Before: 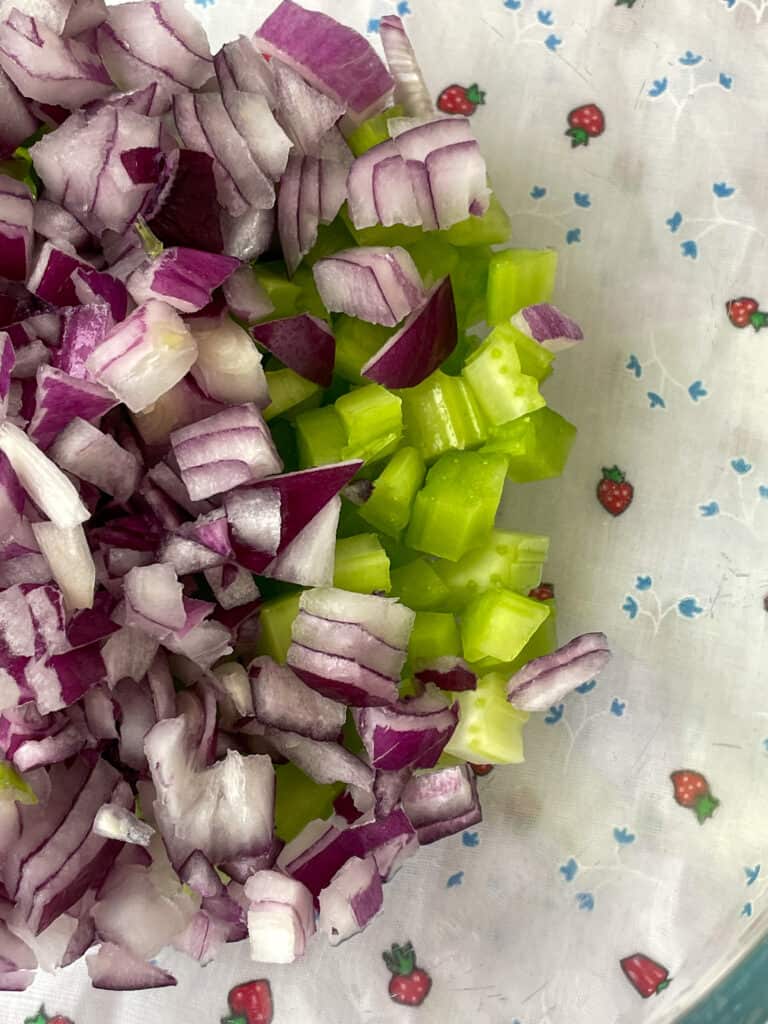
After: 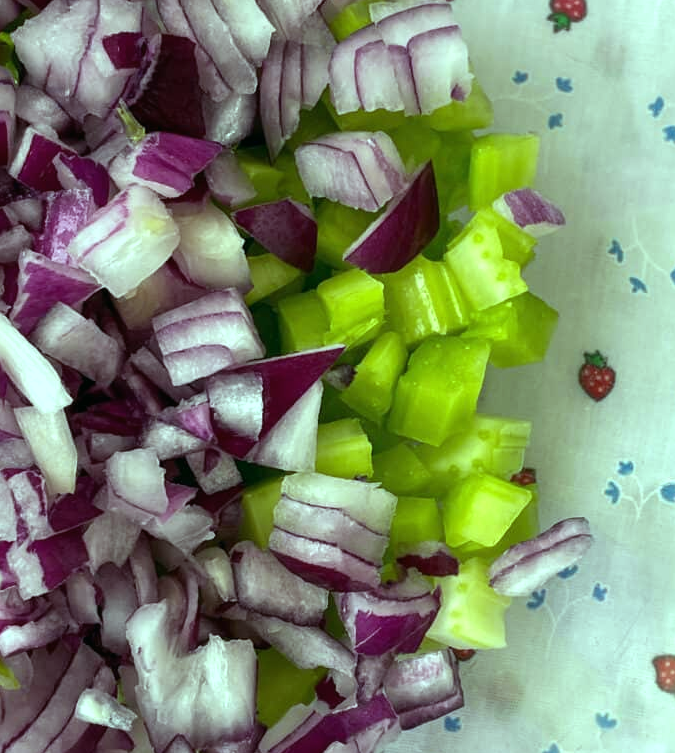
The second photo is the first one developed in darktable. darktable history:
color balance: mode lift, gamma, gain (sRGB), lift [0.997, 0.979, 1.021, 1.011], gamma [1, 1.084, 0.916, 0.998], gain [1, 0.87, 1.13, 1.101], contrast 4.55%, contrast fulcrum 38.24%, output saturation 104.09%
crop and rotate: left 2.425%, top 11.305%, right 9.6%, bottom 15.08%
